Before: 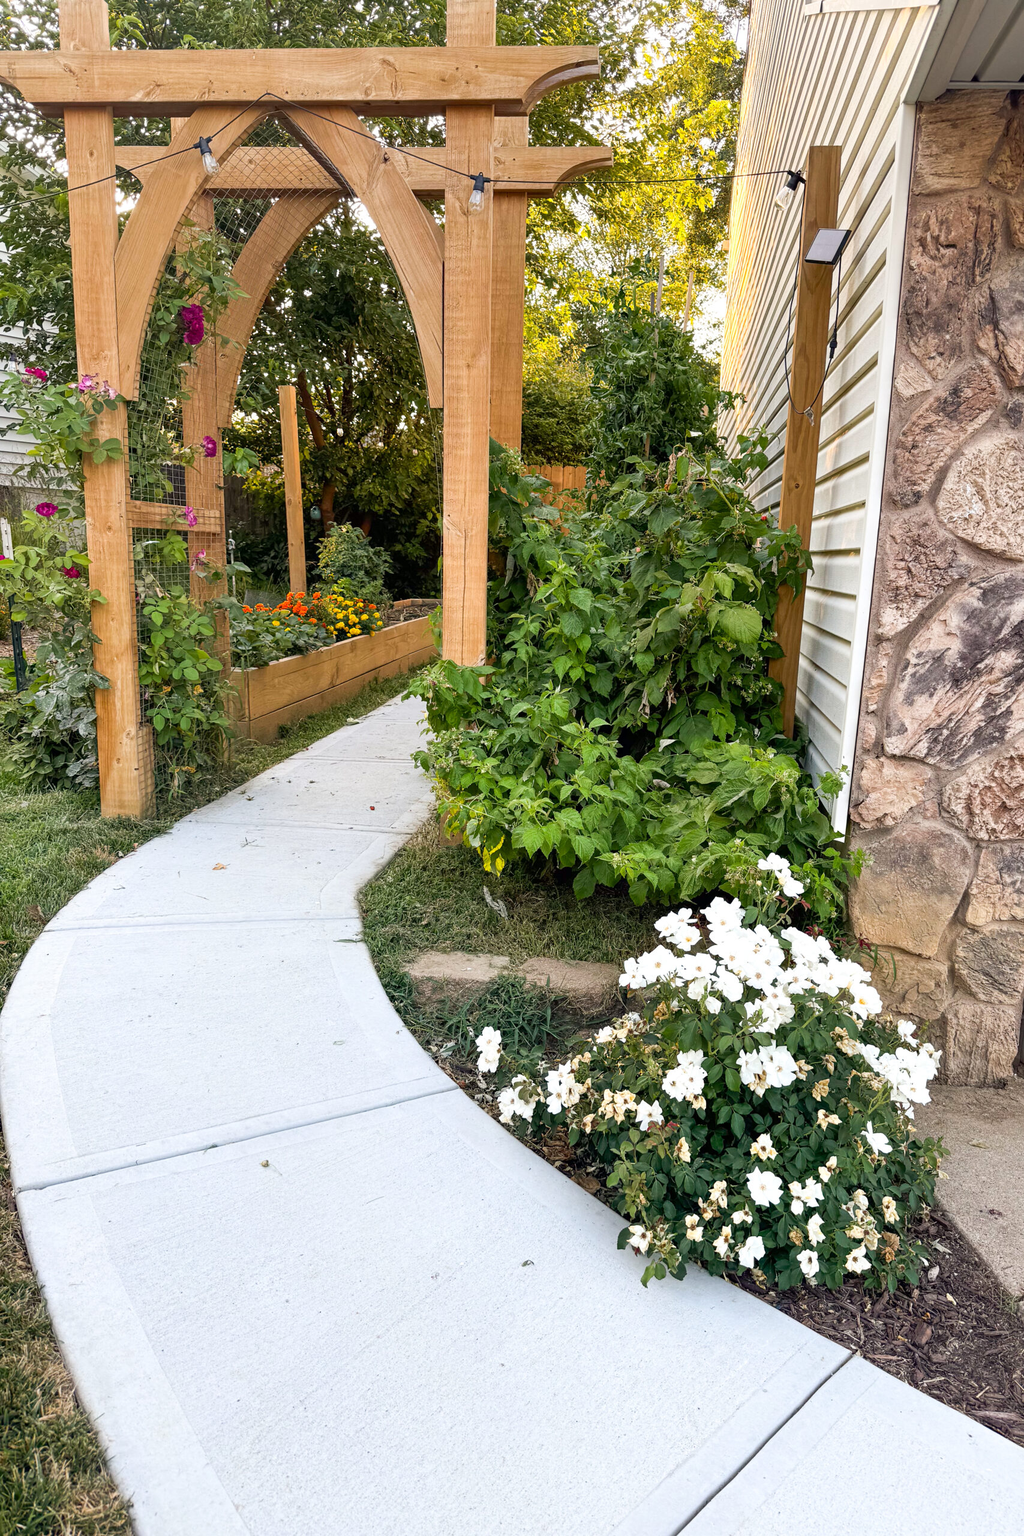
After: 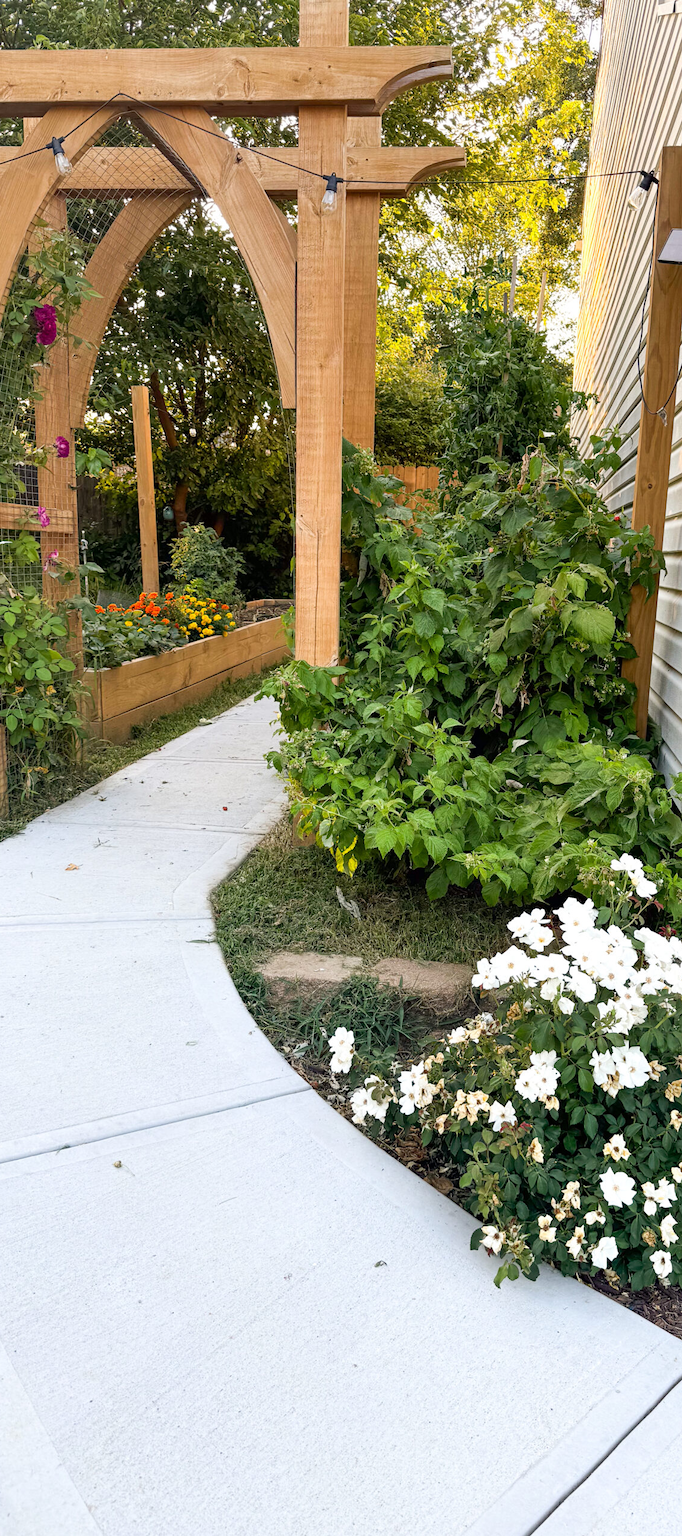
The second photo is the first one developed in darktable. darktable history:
crop and rotate: left 14.461%, right 18.902%
